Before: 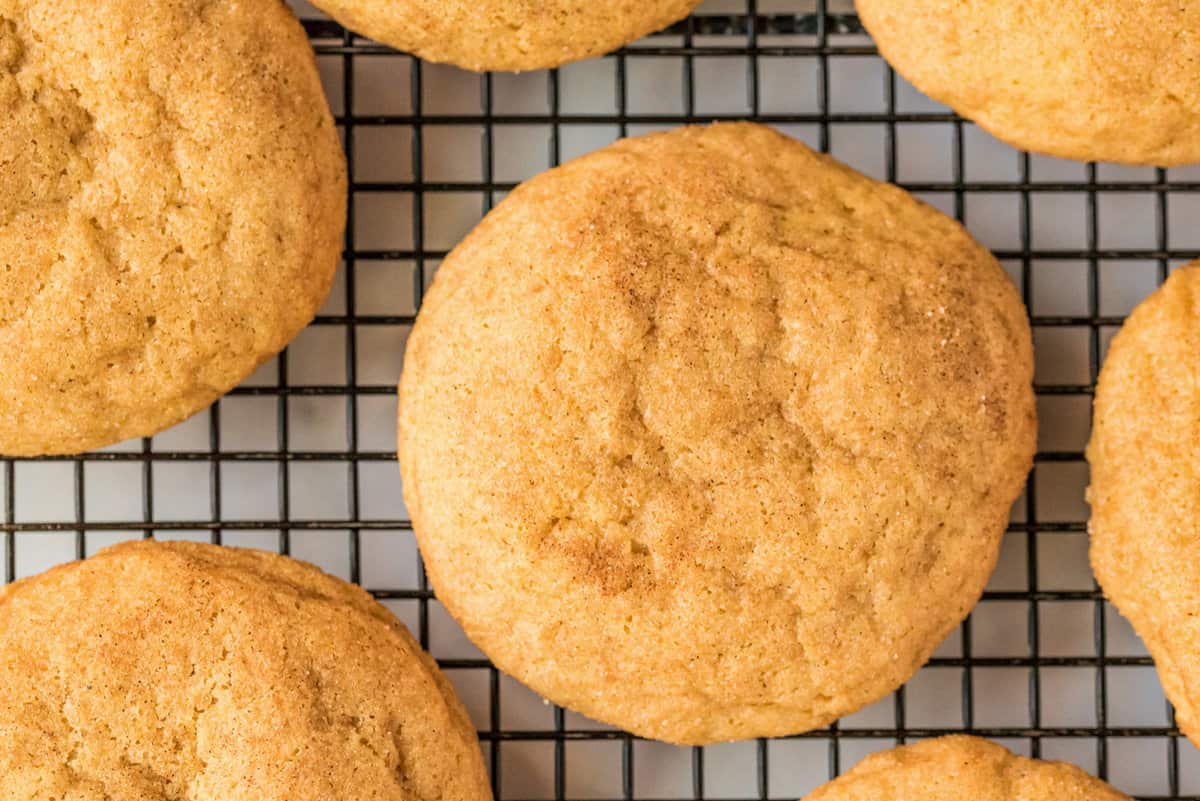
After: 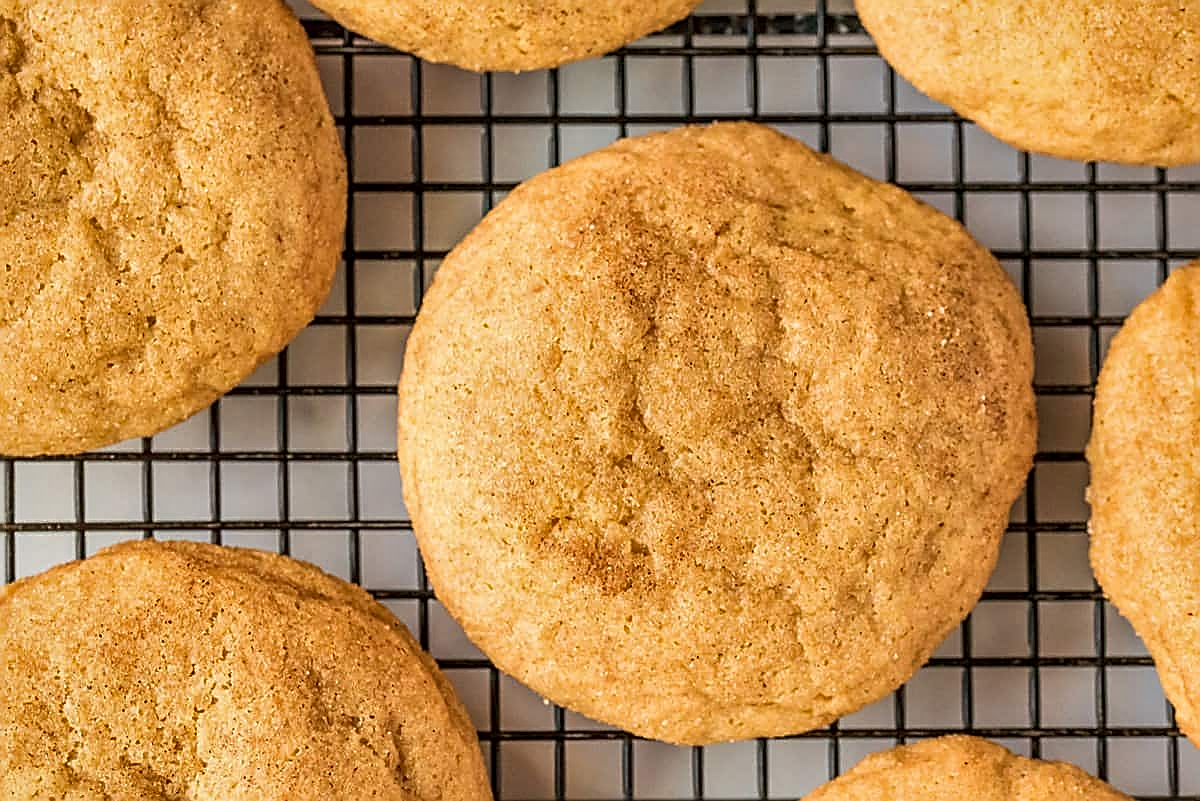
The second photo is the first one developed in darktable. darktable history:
shadows and highlights: highlights color adjustment 31.73%, soften with gaussian
sharpen: radius 1.64, amount 1.308
local contrast: mode bilateral grid, contrast 19, coarseness 49, detail 119%, midtone range 0.2
